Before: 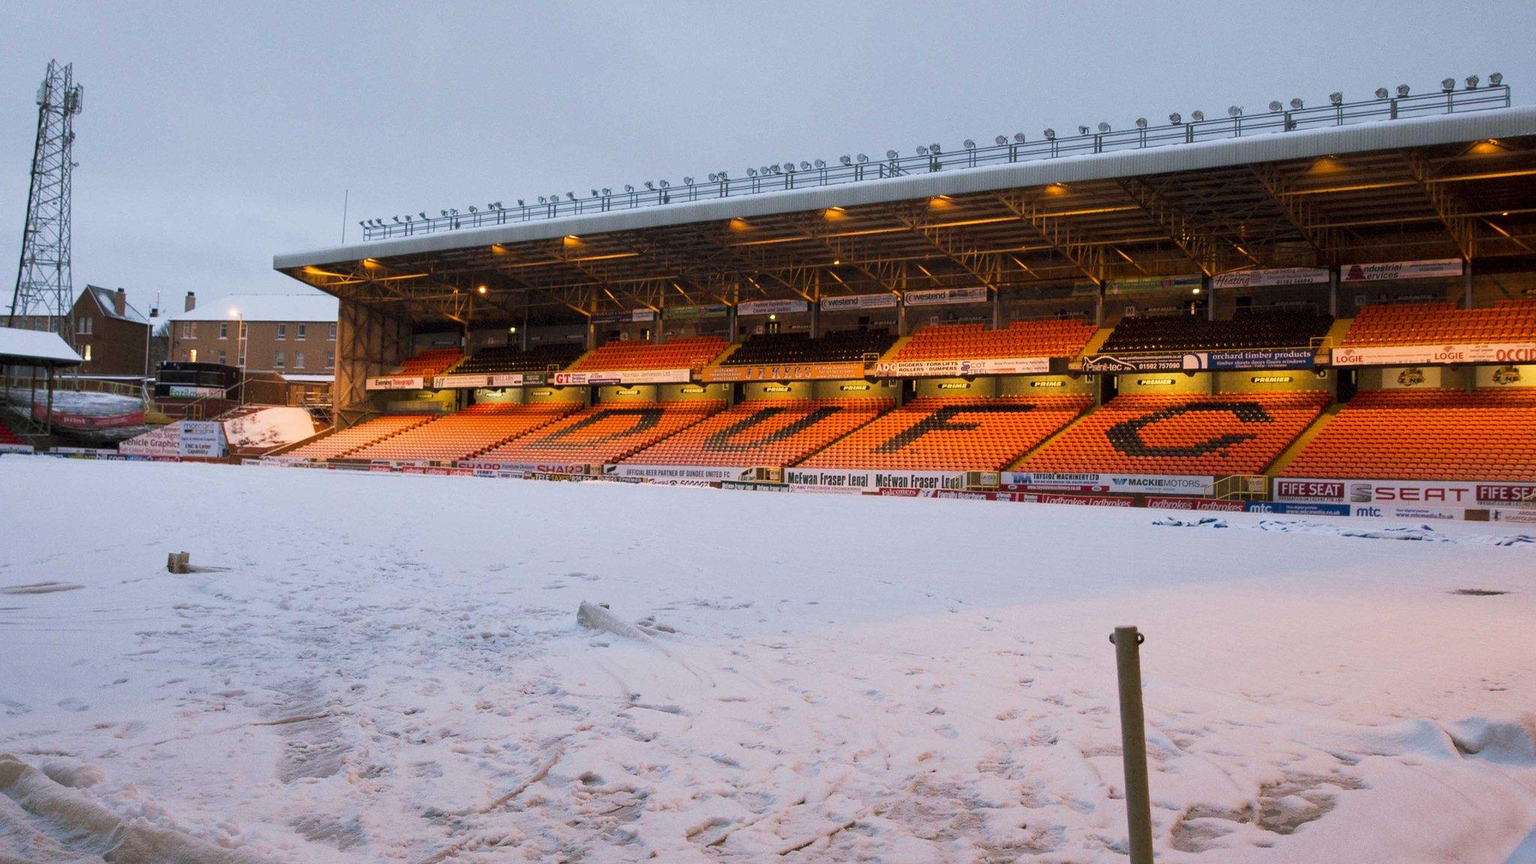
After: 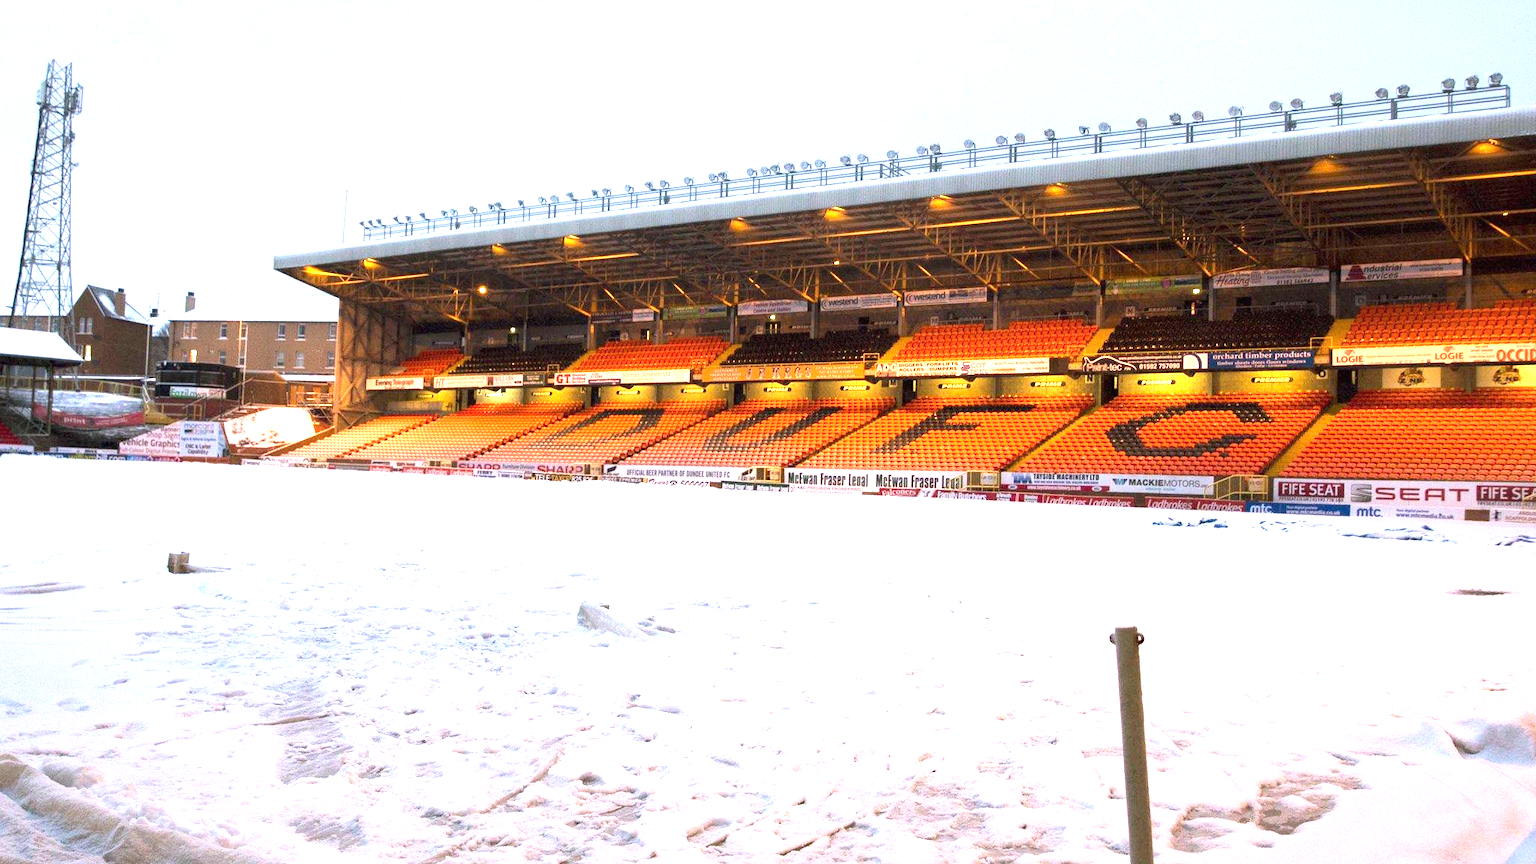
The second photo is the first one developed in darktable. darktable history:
exposure: black level correction 0, exposure 1.389 EV, compensate highlight preservation false
tone equalizer: luminance estimator HSV value / RGB max
